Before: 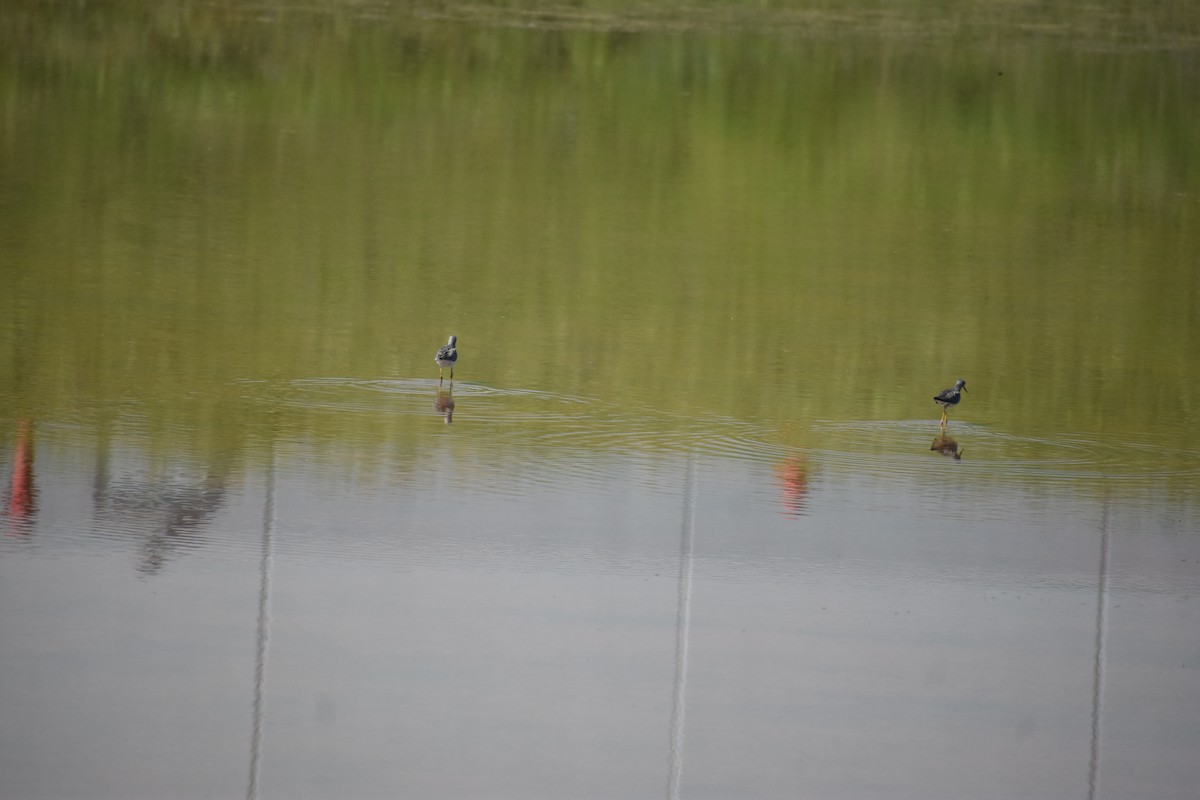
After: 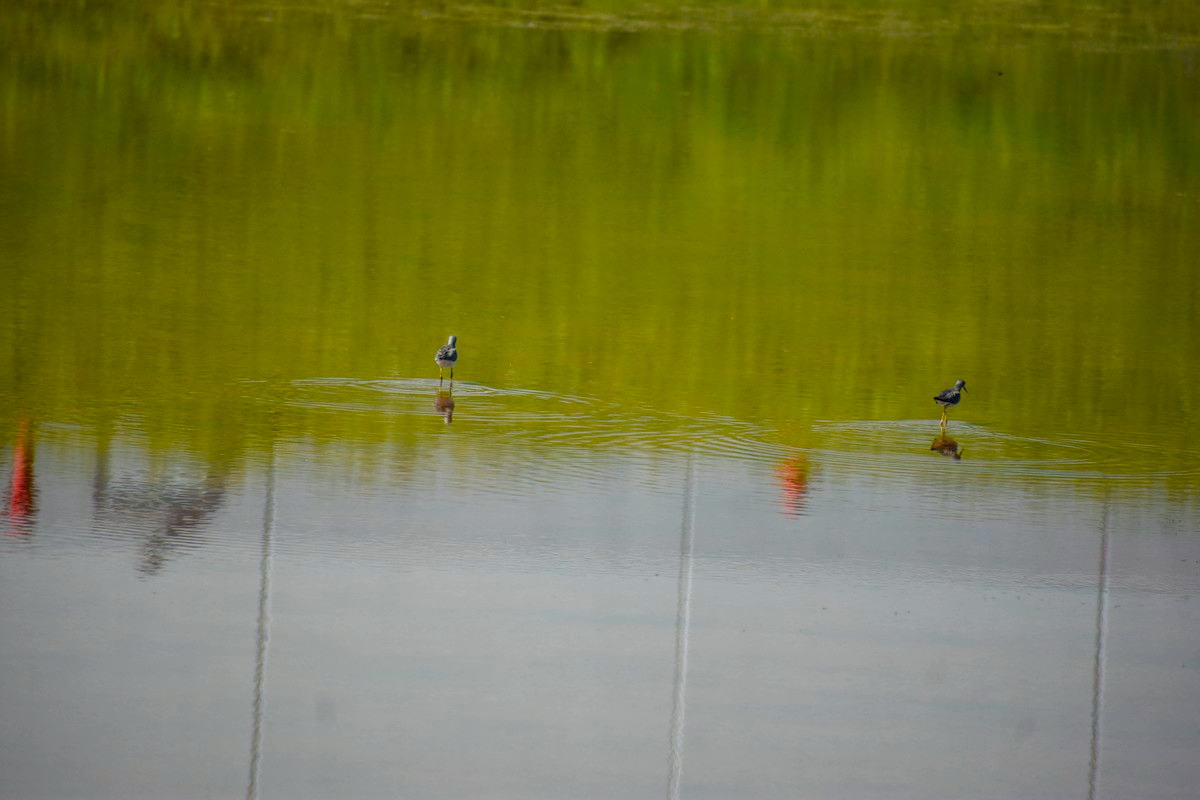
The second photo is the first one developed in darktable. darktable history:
color balance rgb: perceptual saturation grading › global saturation 40.856%, perceptual saturation grading › highlights -25.148%, perceptual saturation grading › mid-tones 35.051%, perceptual saturation grading › shadows 34.789%, global vibrance 20%
local contrast: on, module defaults
color correction: highlights a* -2.59, highlights b* 2.29
